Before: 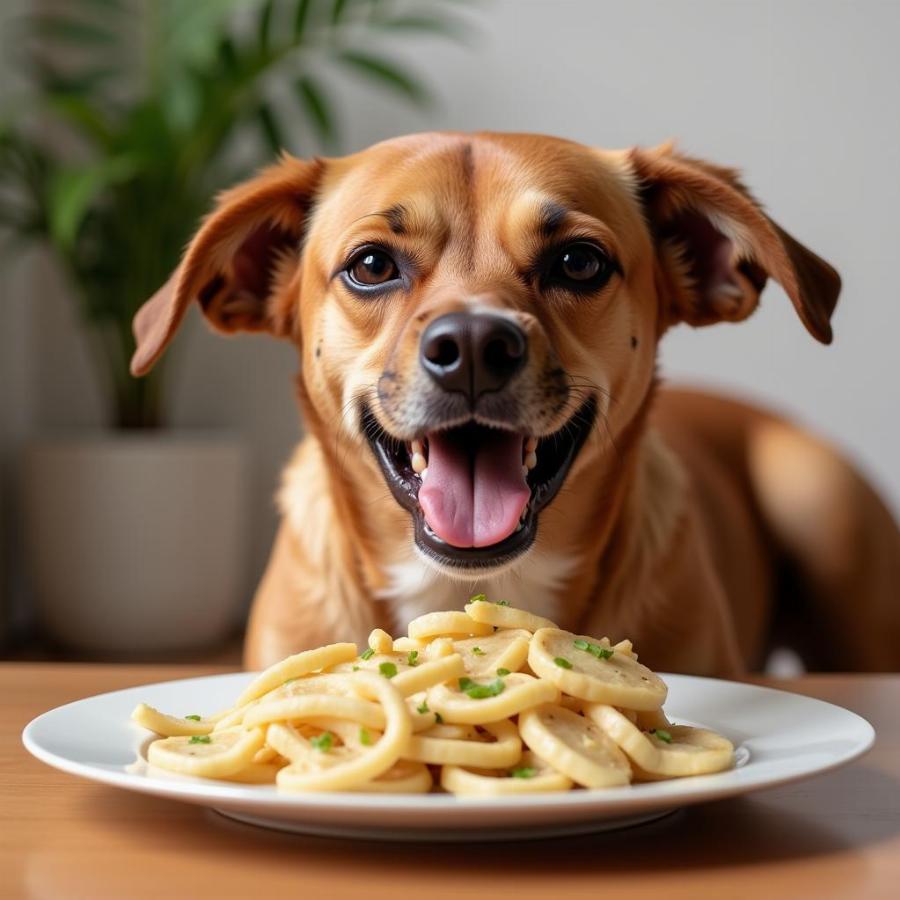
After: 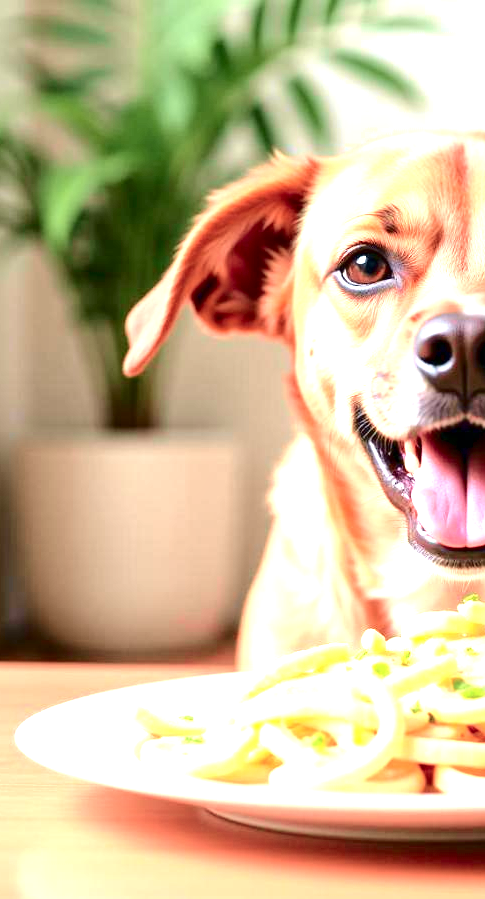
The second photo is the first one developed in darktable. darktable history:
local contrast: mode bilateral grid, contrast 20, coarseness 50, detail 120%, midtone range 0.2
tone curve: curves: ch0 [(0, 0) (0.033, 0.016) (0.171, 0.127) (0.33, 0.331) (0.432, 0.475) (0.601, 0.665) (0.843, 0.876) (1, 1)]; ch1 [(0, 0) (0.339, 0.349) (0.445, 0.42) (0.476, 0.47) (0.501, 0.499) (0.516, 0.525) (0.548, 0.563) (0.584, 0.633) (0.728, 0.746) (1, 1)]; ch2 [(0, 0) (0.327, 0.324) (0.417, 0.44) (0.46, 0.453) (0.502, 0.498) (0.517, 0.524) (0.53, 0.554) (0.579, 0.599) (0.745, 0.704) (1, 1)], color space Lab, independent channels, preserve colors none
exposure: black level correction 0, exposure 1.943 EV, compensate highlight preservation false
crop: left 0.854%, right 45.229%, bottom 0.084%
